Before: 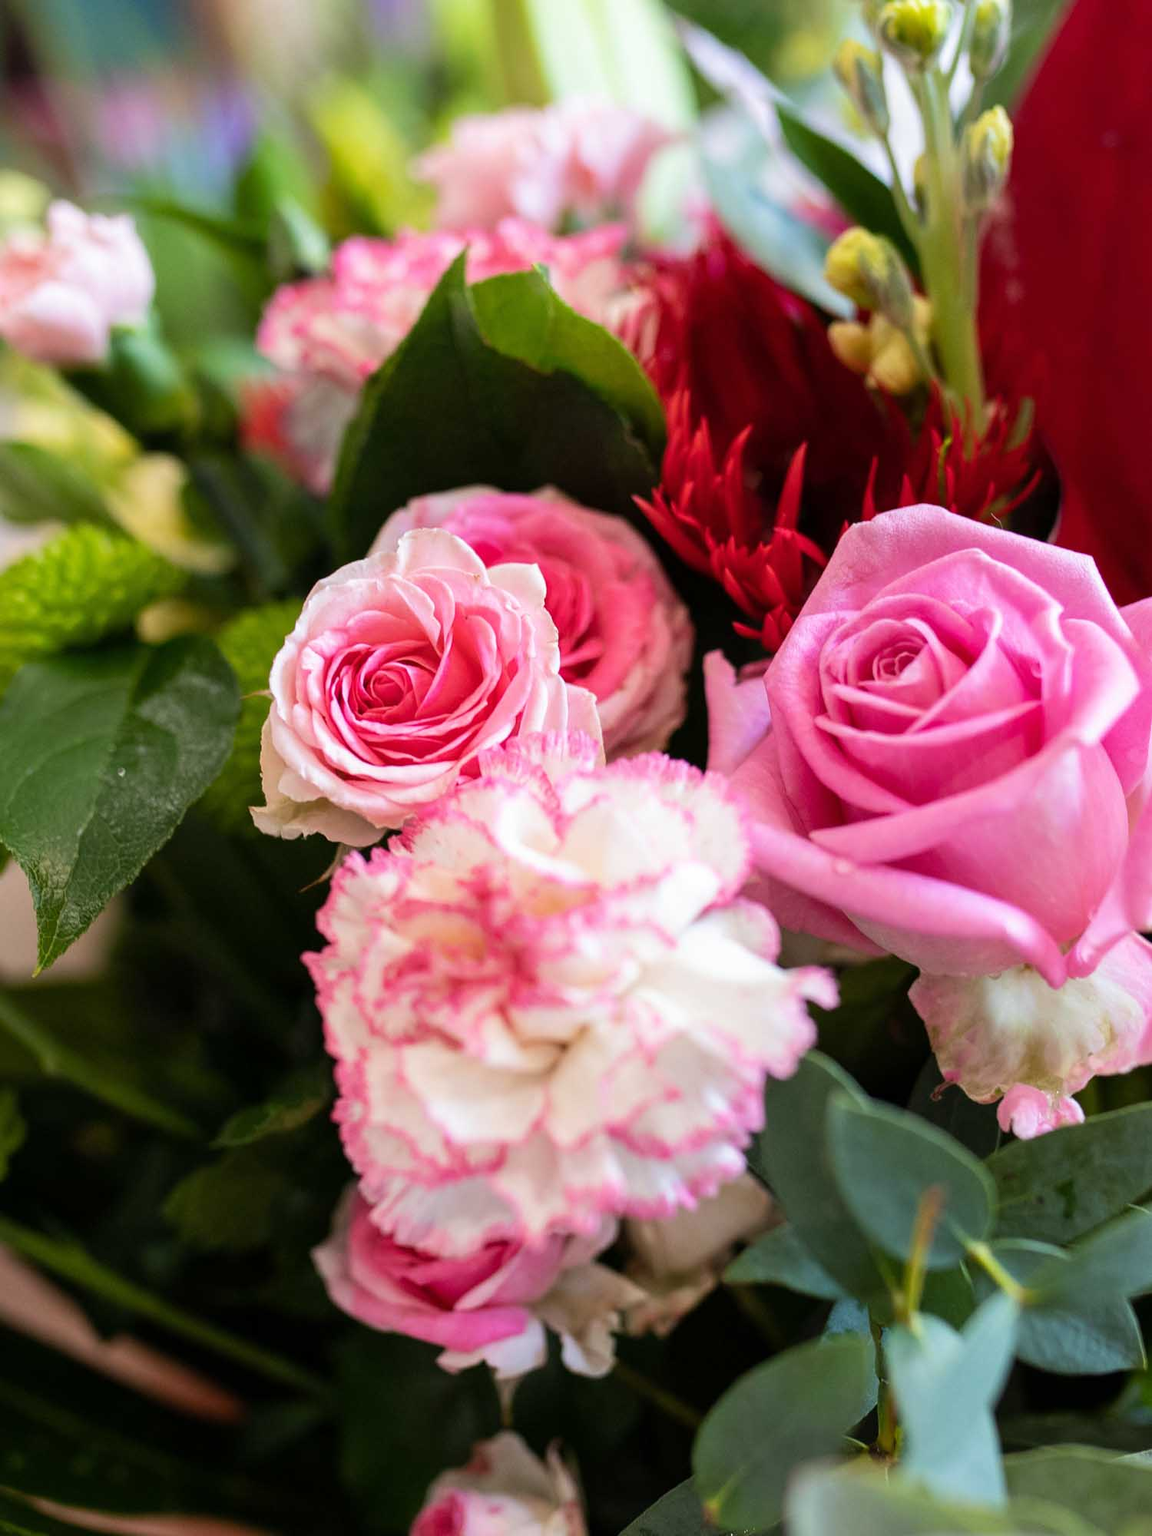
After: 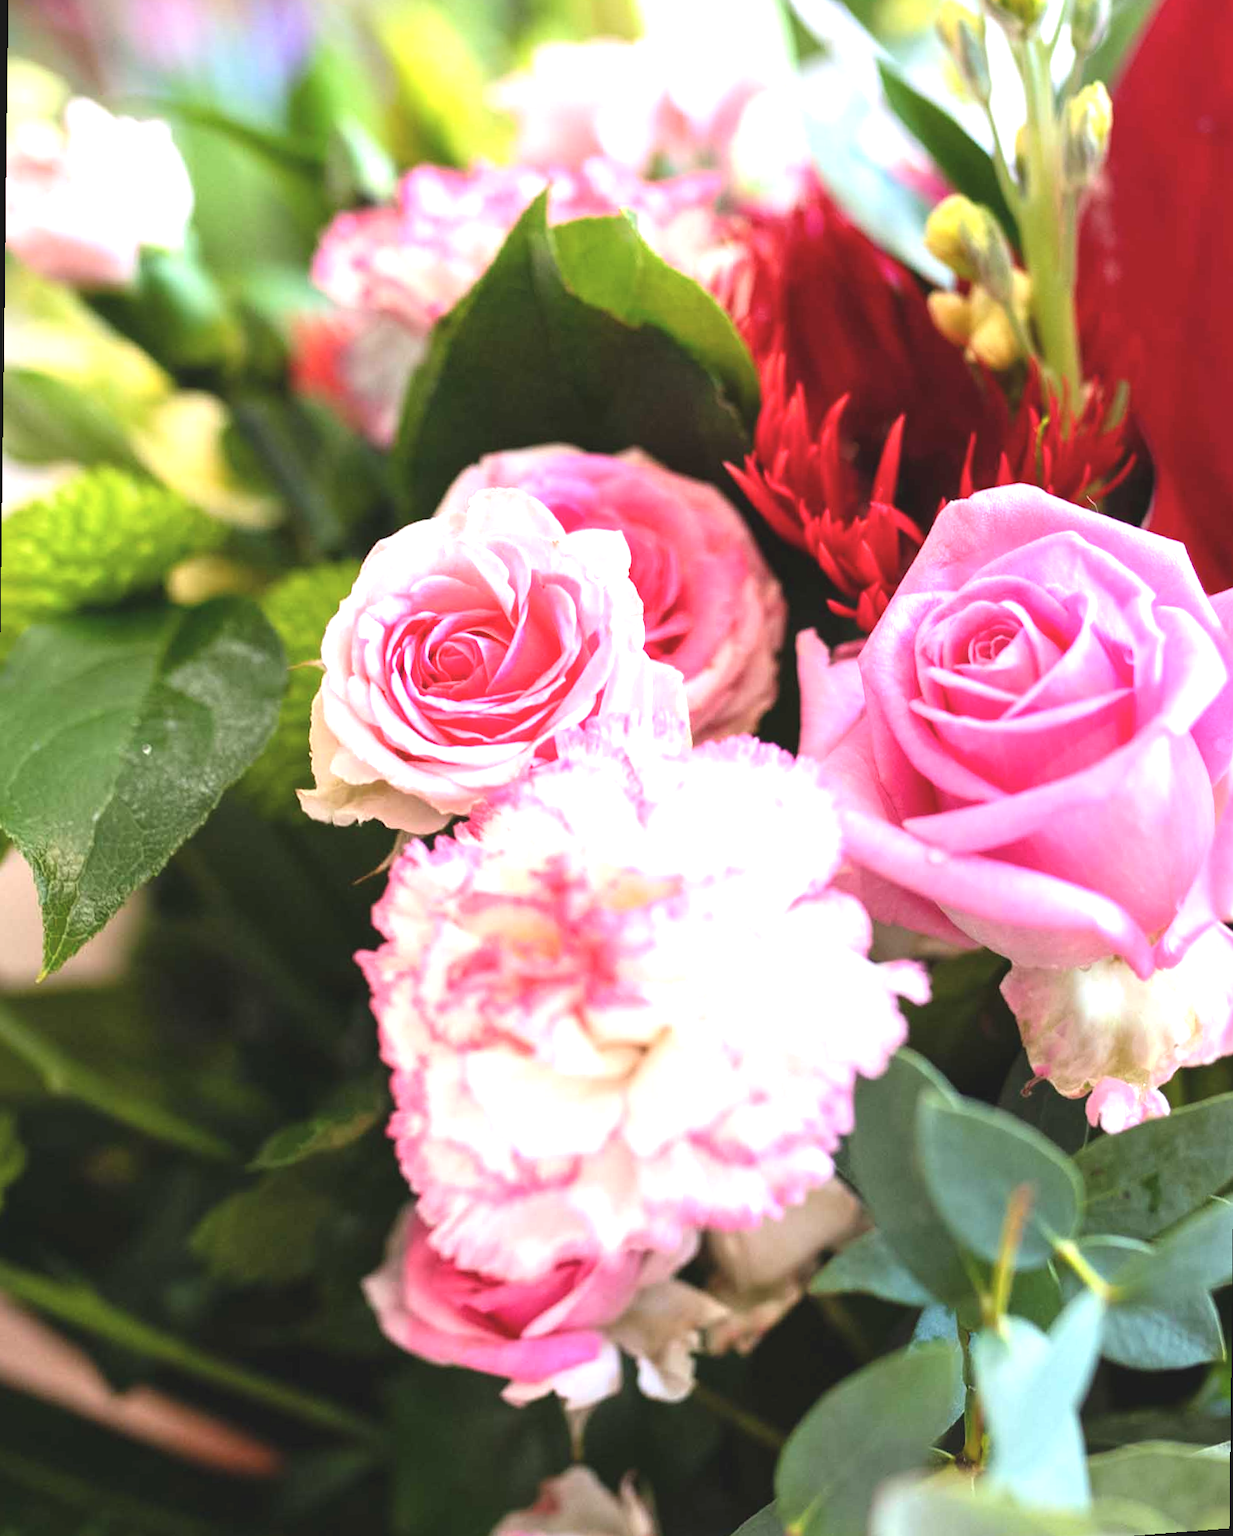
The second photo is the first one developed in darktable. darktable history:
rotate and perspective: rotation 0.679°, lens shift (horizontal) 0.136, crop left 0.009, crop right 0.991, crop top 0.078, crop bottom 0.95
exposure: exposure 1 EV, compensate highlight preservation false
color balance: lift [1.007, 1, 1, 1], gamma [1.097, 1, 1, 1]
